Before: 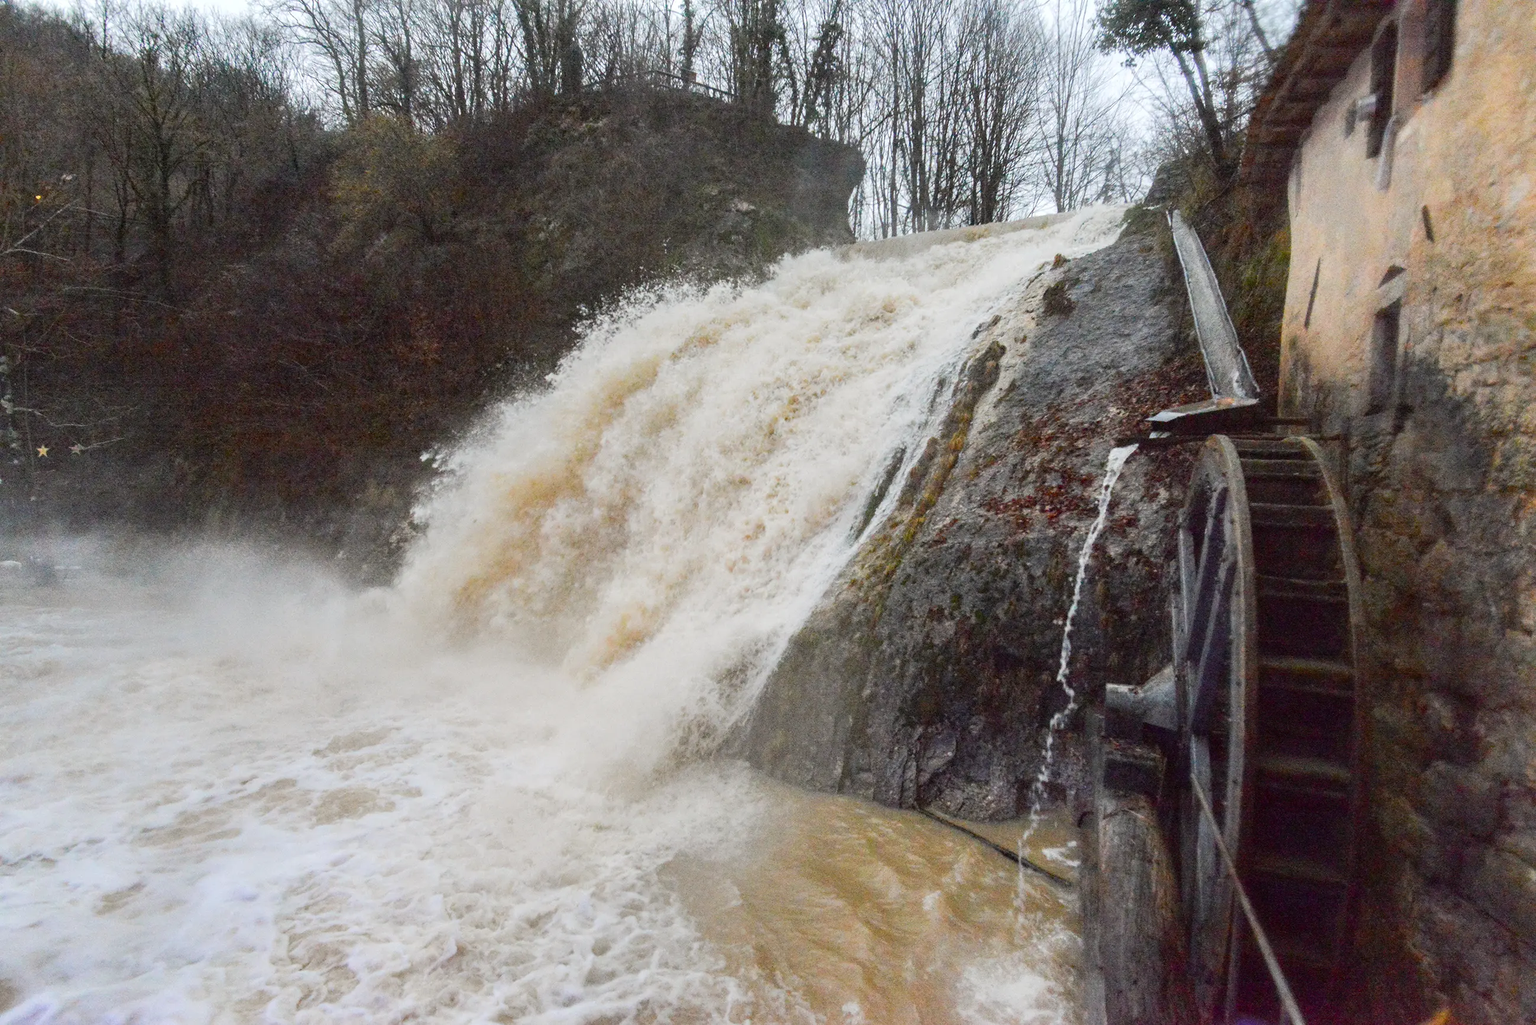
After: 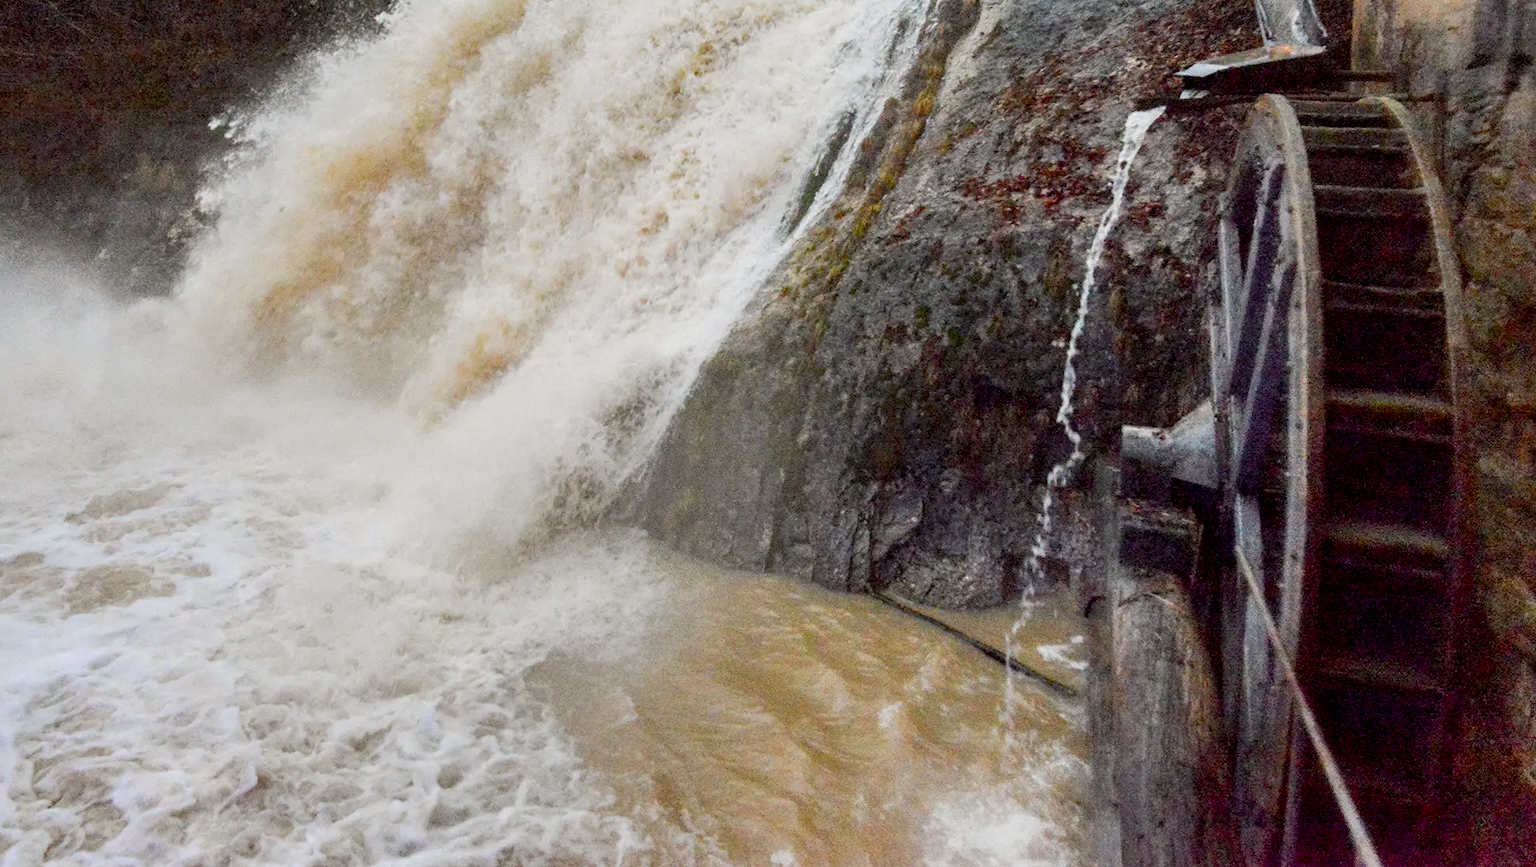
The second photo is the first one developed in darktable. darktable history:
crop and rotate: left 17.199%, top 35.54%, right 7.722%, bottom 0.92%
shadows and highlights: radius 263.96, soften with gaussian
exposure: black level correction 0.007, exposure 0.094 EV, compensate highlight preservation false
